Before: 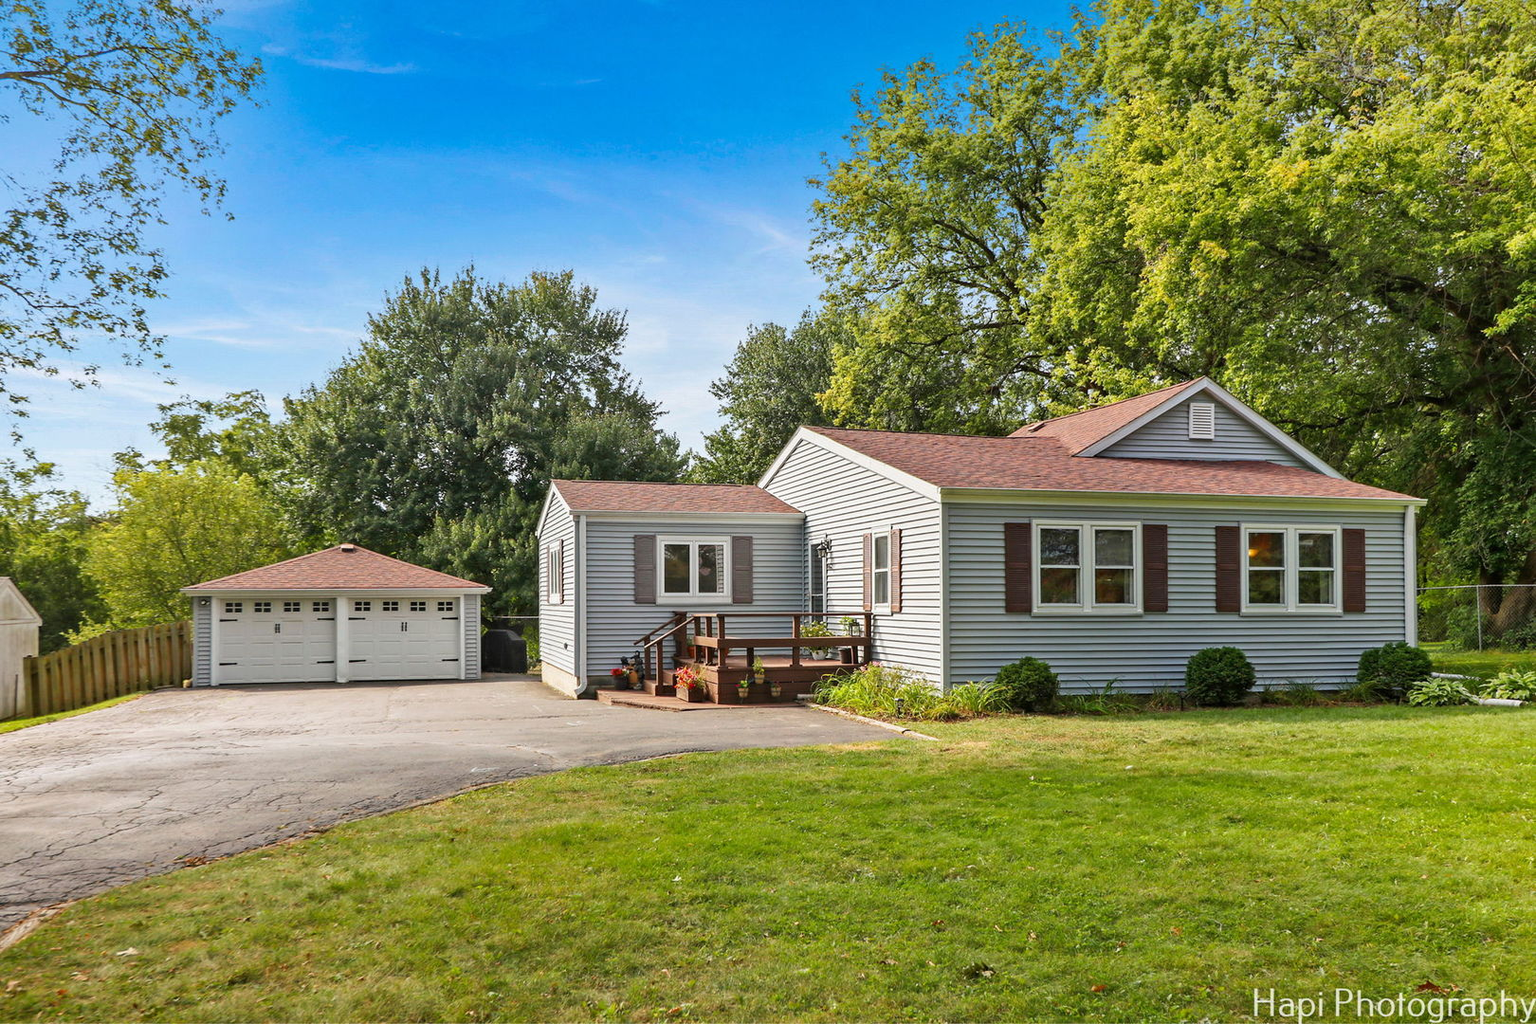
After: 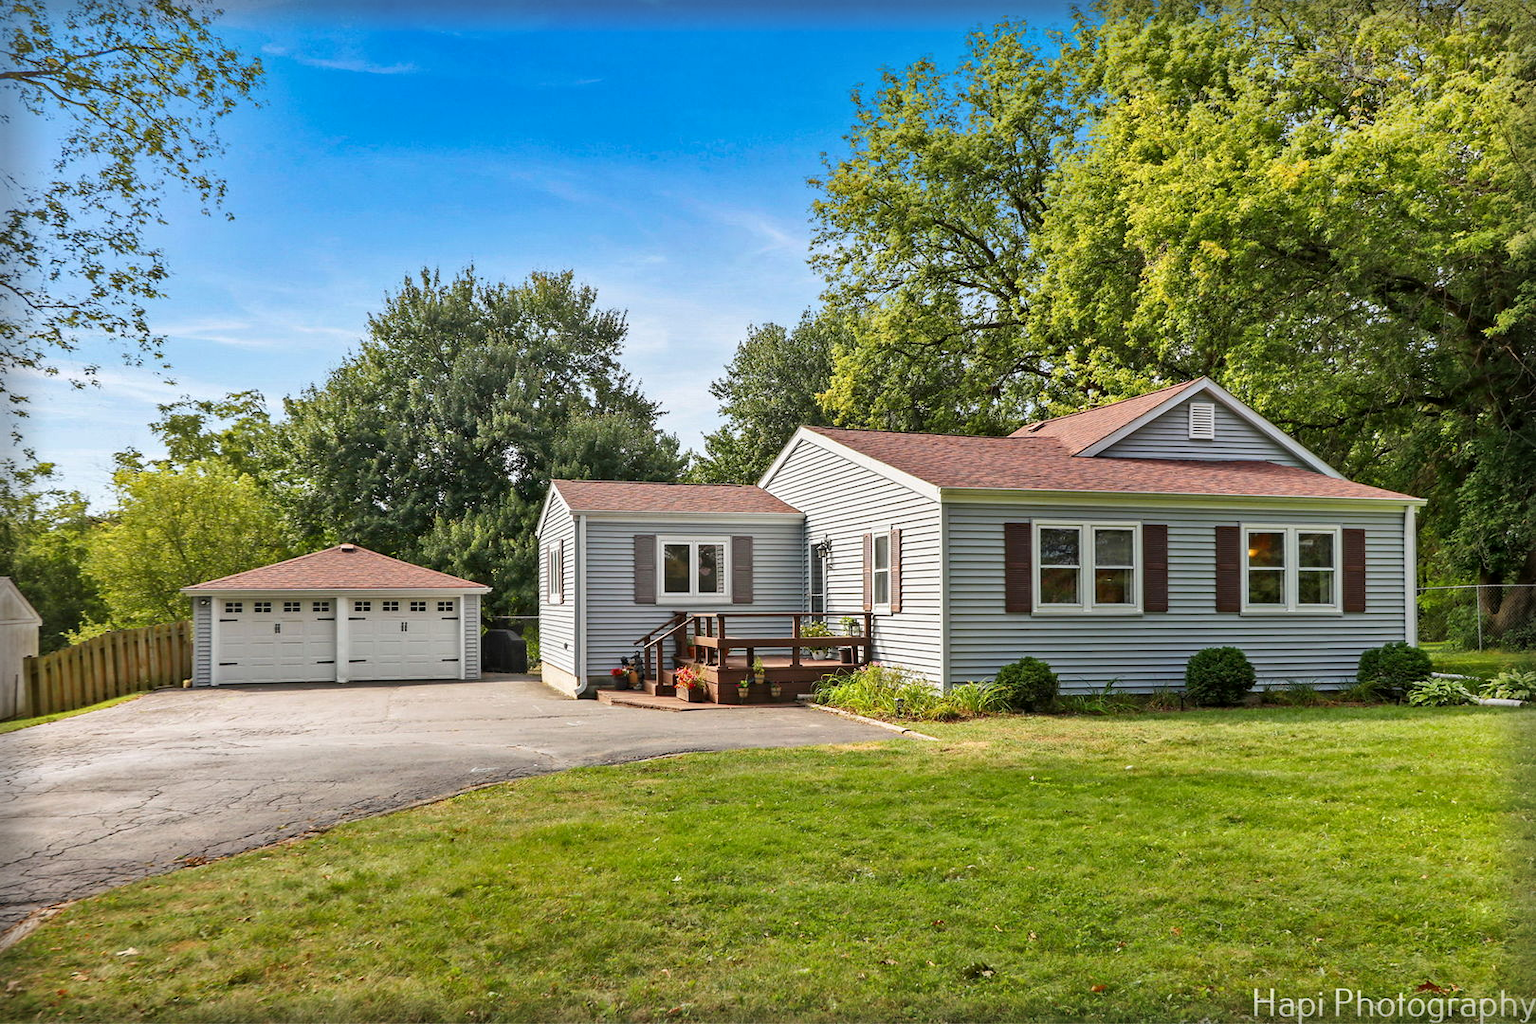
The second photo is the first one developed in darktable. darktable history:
vignetting: fall-off start 93.71%, fall-off radius 5.55%, brightness -0.426, saturation -0.189, automatic ratio true, width/height ratio 1.332, shape 0.05
contrast equalizer: y [[0.5 ×6], [0.5 ×6], [0.5, 0.5, 0.501, 0.545, 0.707, 0.863], [0 ×6], [0 ×6]], mix 0.306
local contrast: mode bilateral grid, contrast 20, coarseness 49, detail 120%, midtone range 0.2
